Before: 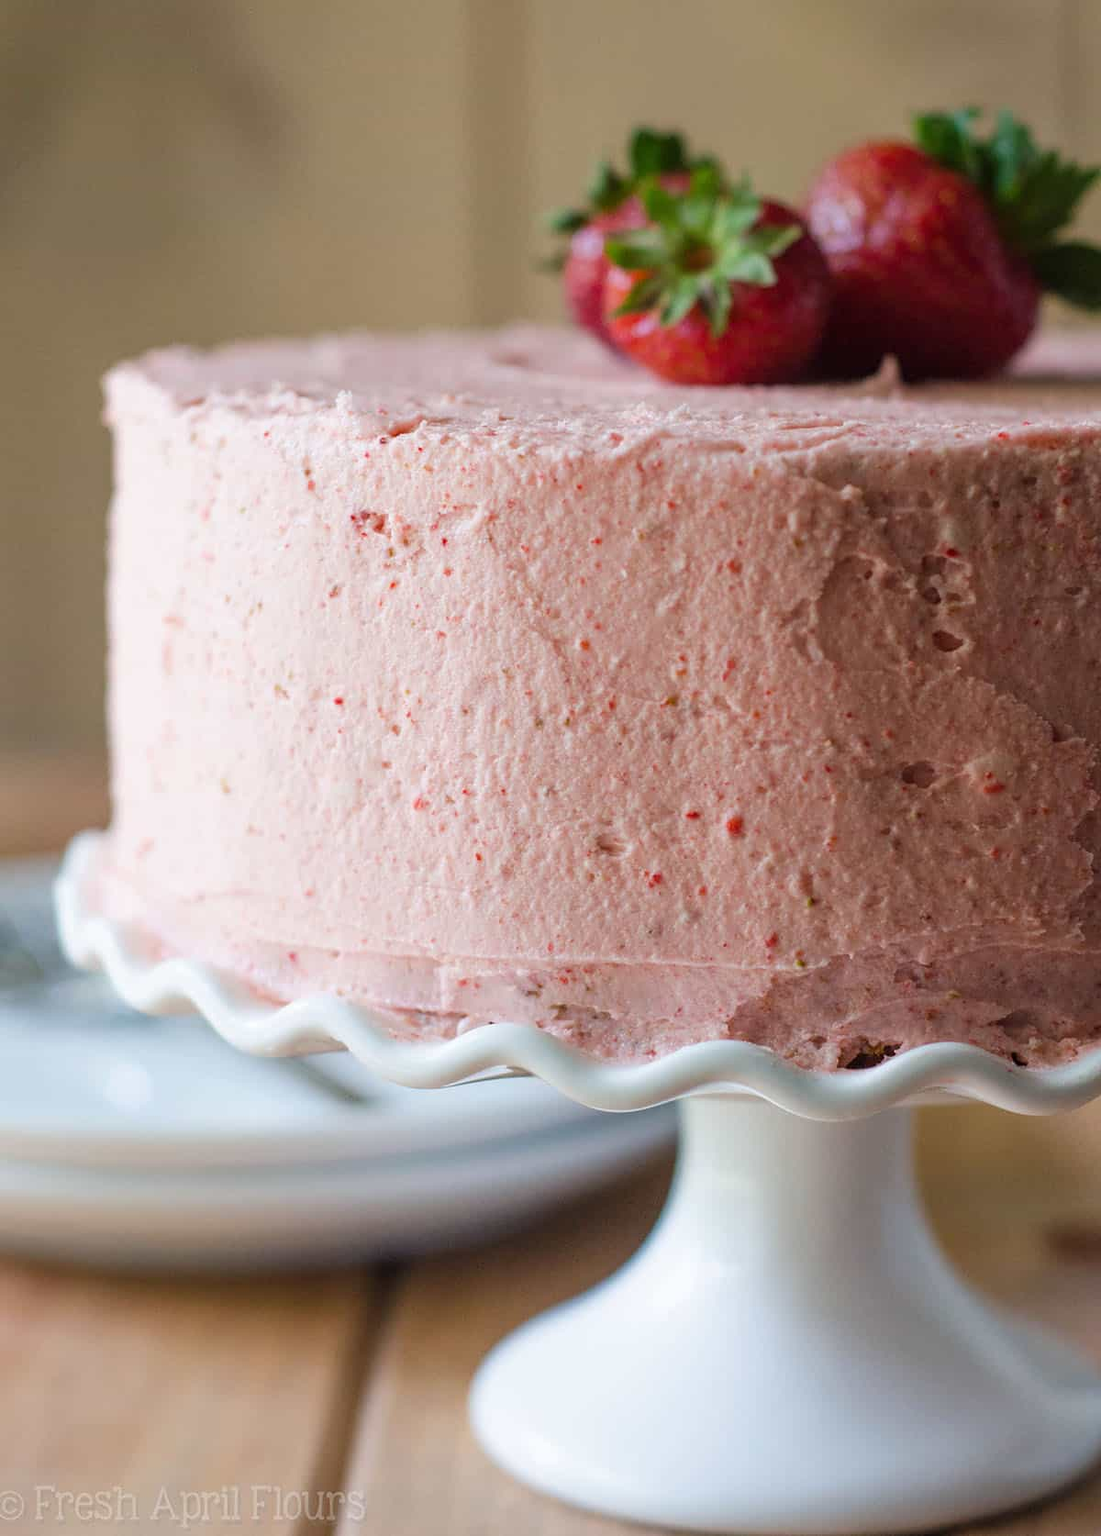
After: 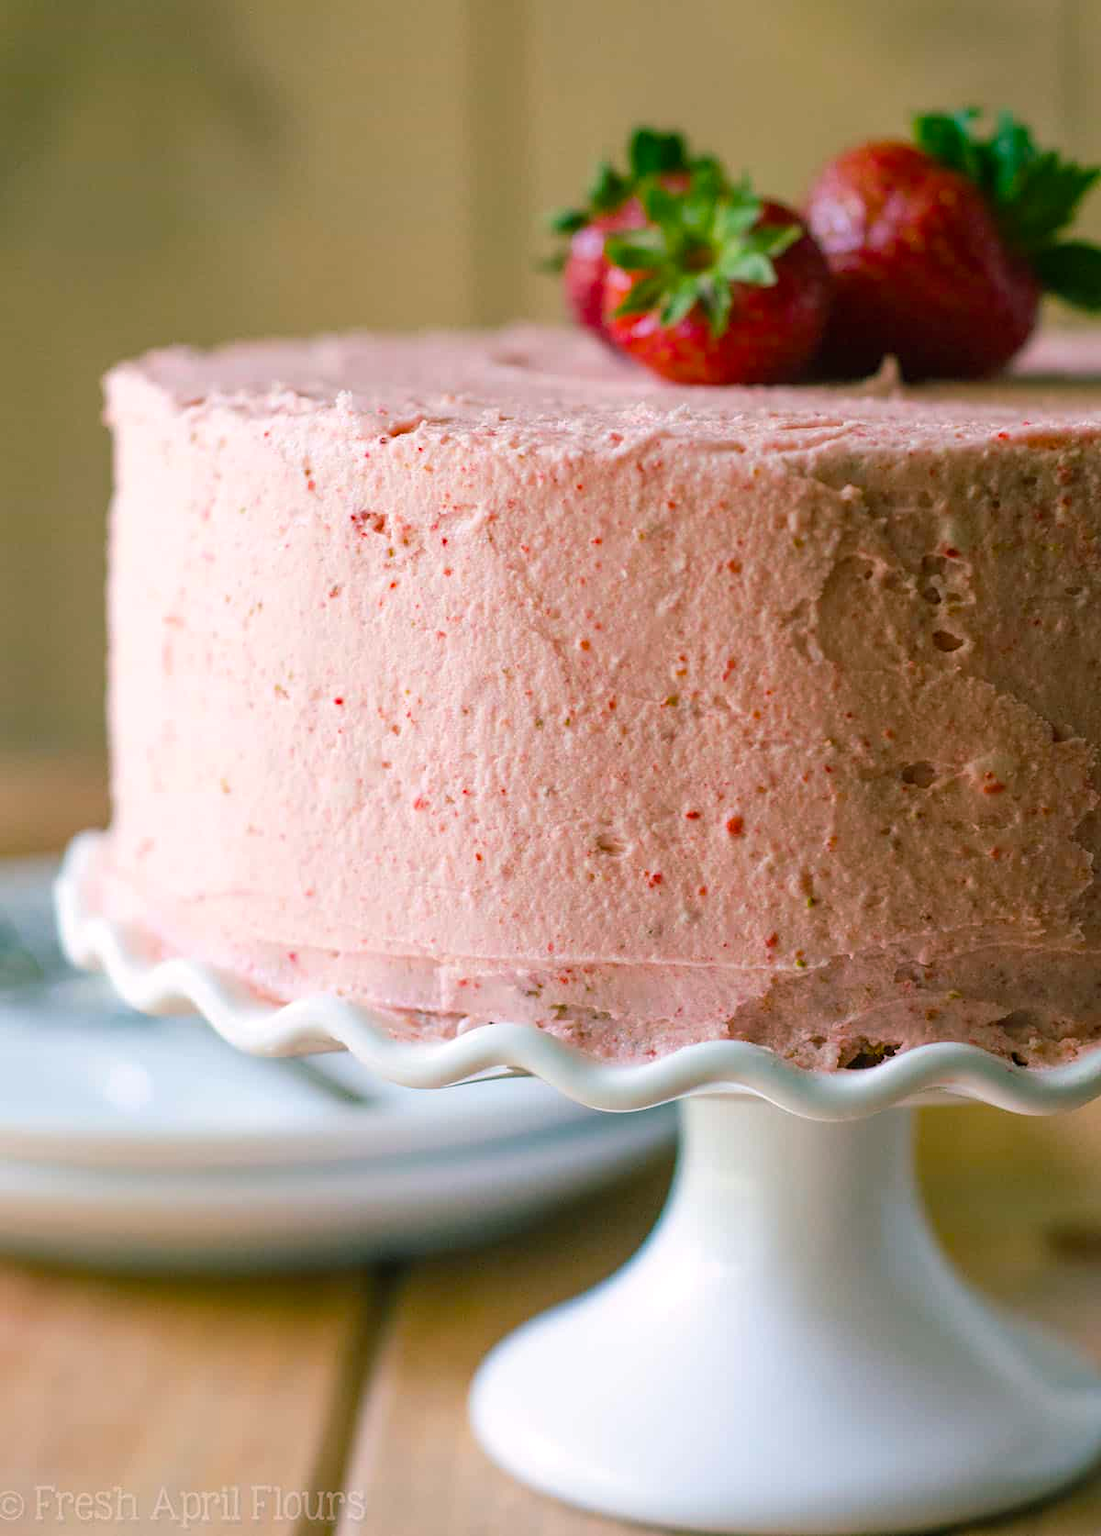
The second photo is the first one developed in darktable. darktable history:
color balance rgb: shadows lift › chroma 11.362%, shadows lift › hue 133.94°, highlights gain › luminance 7.02%, highlights gain › chroma 0.985%, highlights gain › hue 48.16°, global offset › hue 170.54°, perceptual saturation grading › global saturation 34.059%
